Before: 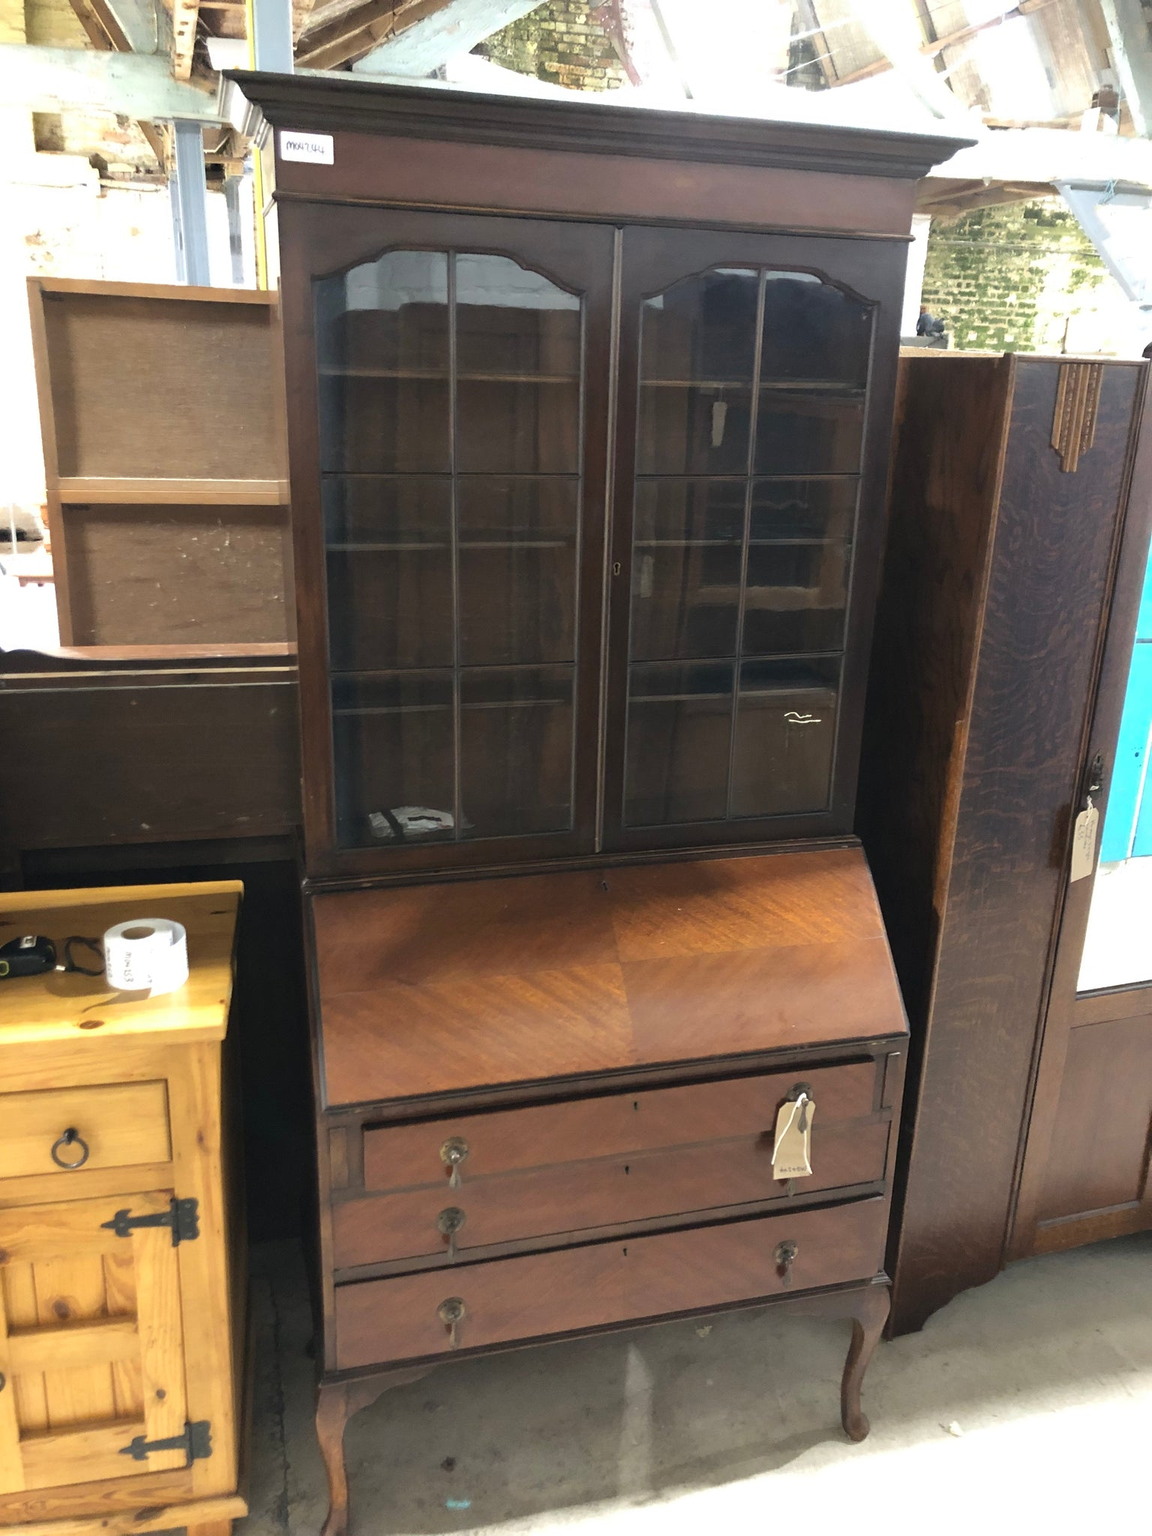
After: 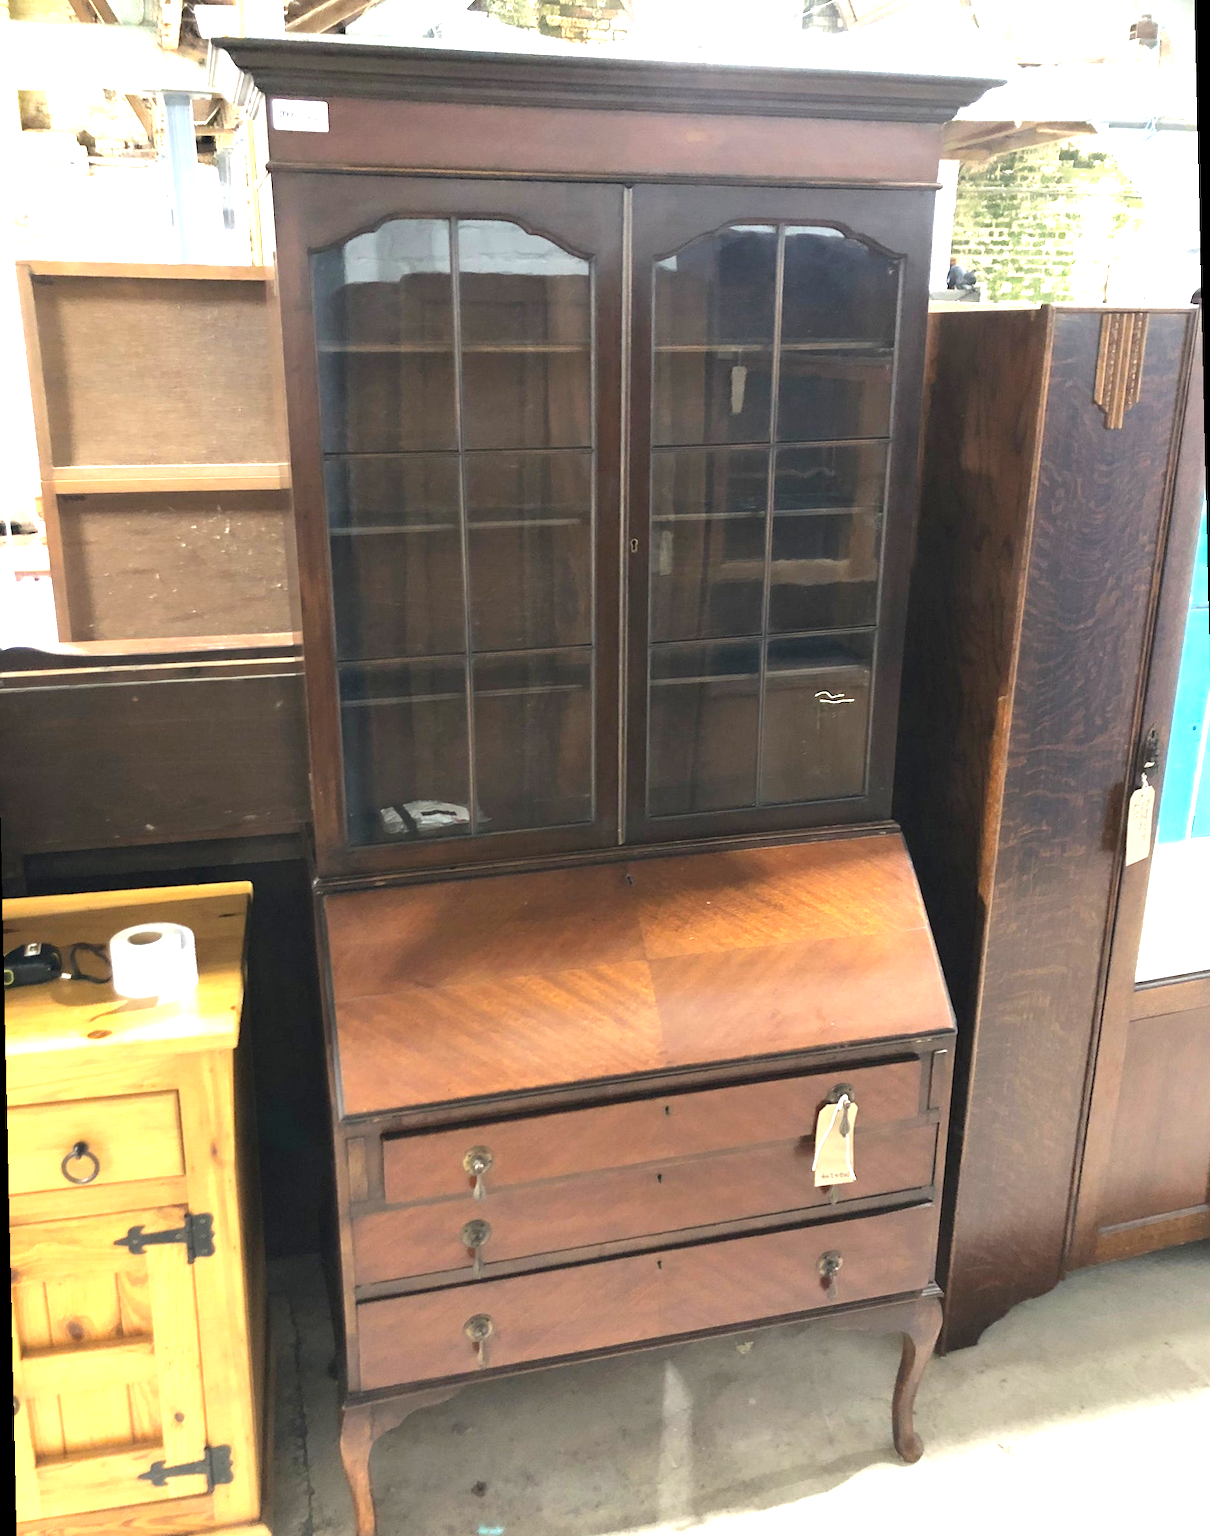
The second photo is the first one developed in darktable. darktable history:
rotate and perspective: rotation -1.32°, lens shift (horizontal) -0.031, crop left 0.015, crop right 0.985, crop top 0.047, crop bottom 0.982
exposure: black level correction 0.001, exposure 1.05 EV, compensate exposure bias true, compensate highlight preservation false
